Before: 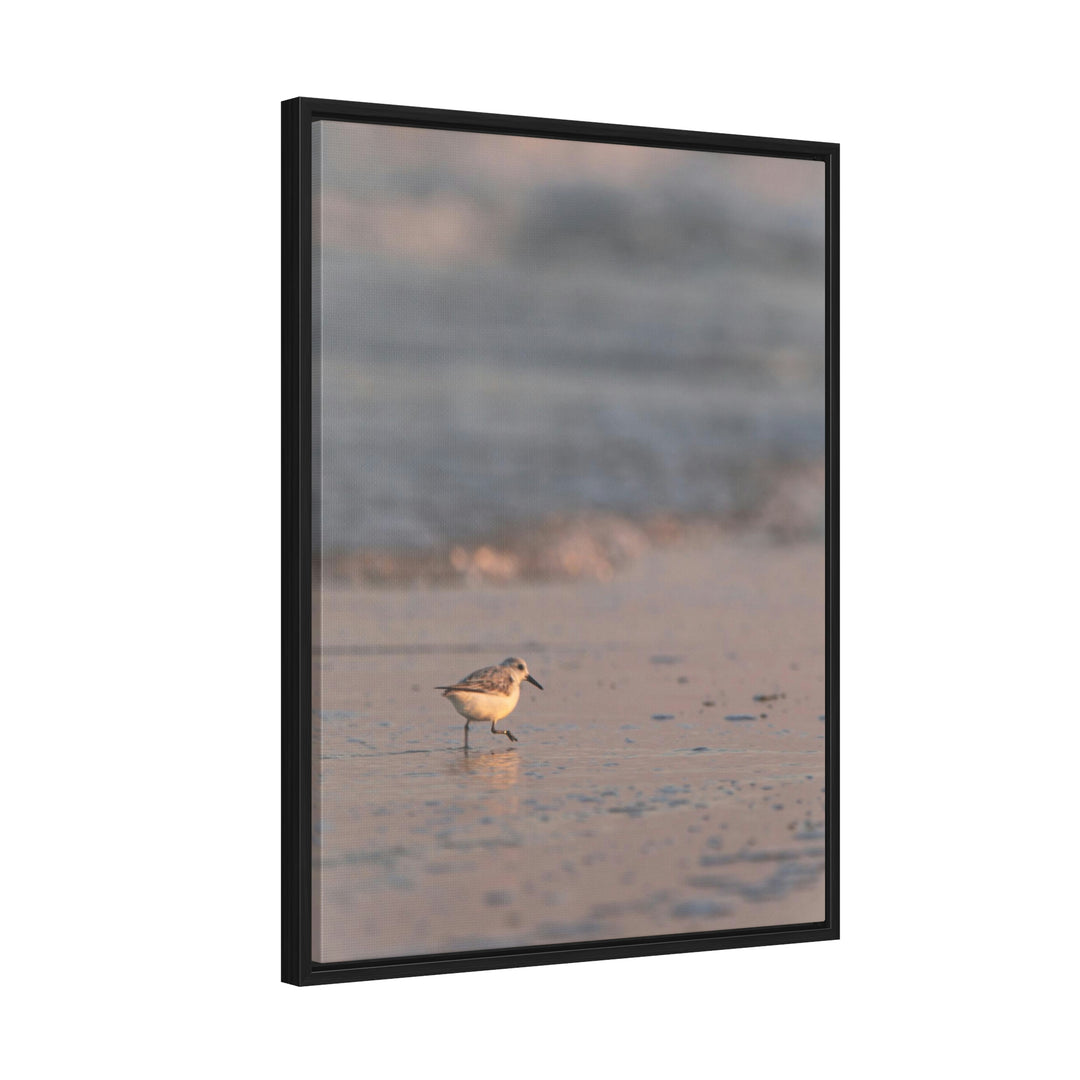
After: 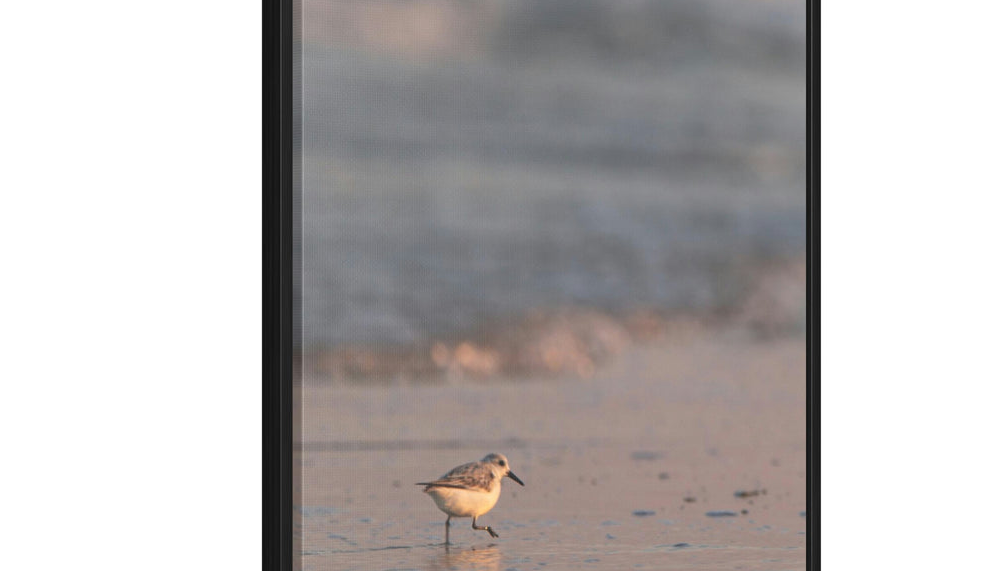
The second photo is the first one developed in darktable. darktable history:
crop: left 1.812%, top 18.9%, right 5.096%, bottom 28.168%
